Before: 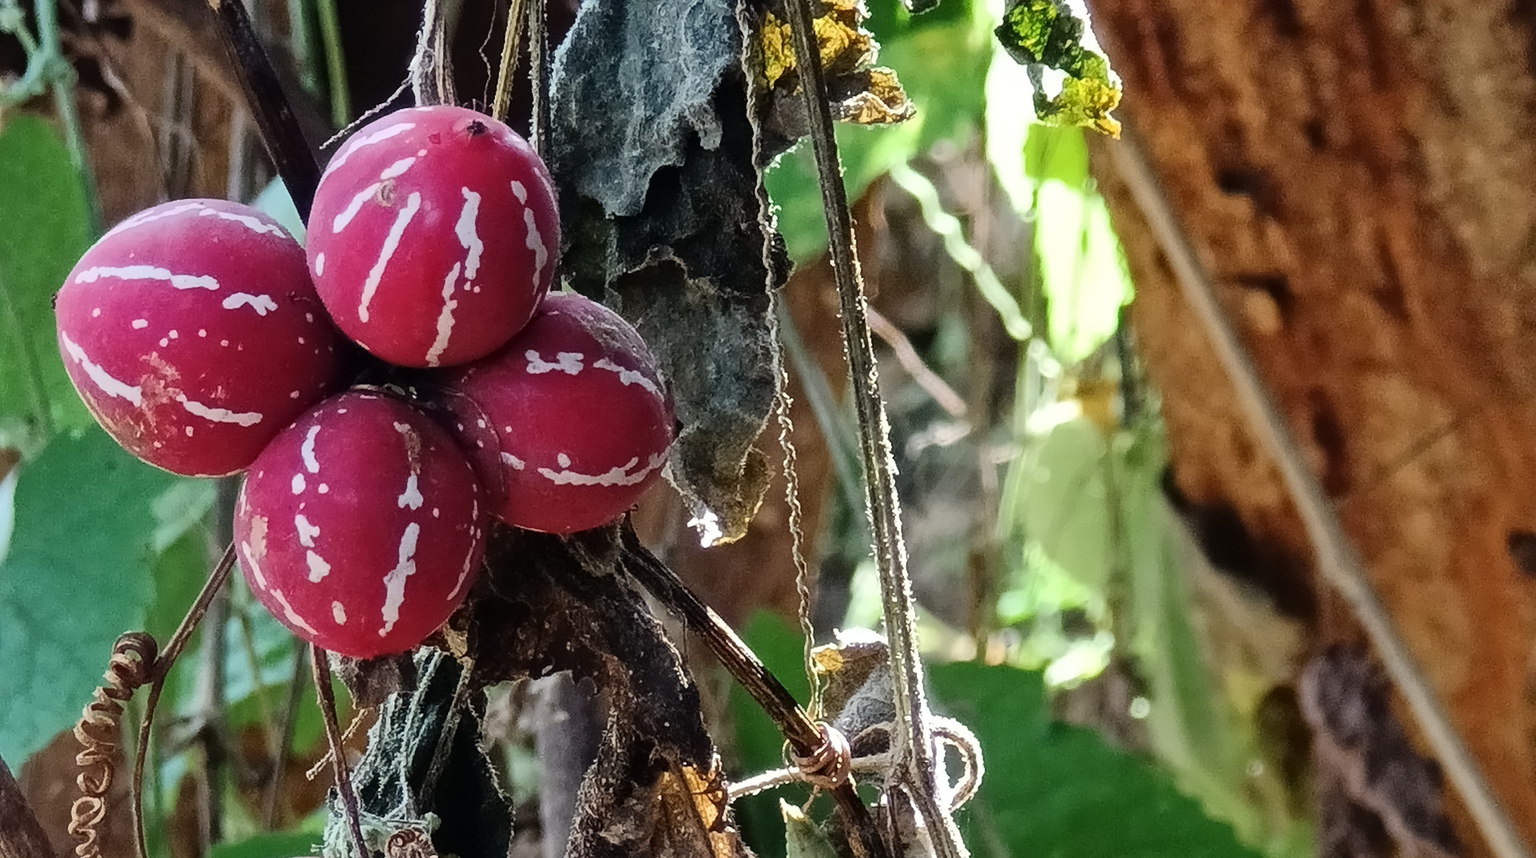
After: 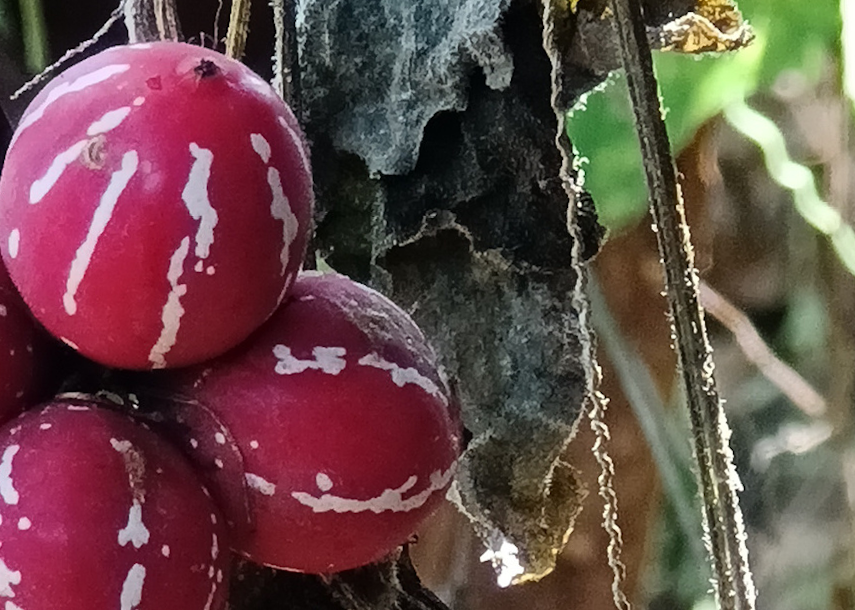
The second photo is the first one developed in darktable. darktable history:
crop: left 20.248%, top 10.86%, right 35.675%, bottom 34.321%
rotate and perspective: rotation -1.24°, automatic cropping off
